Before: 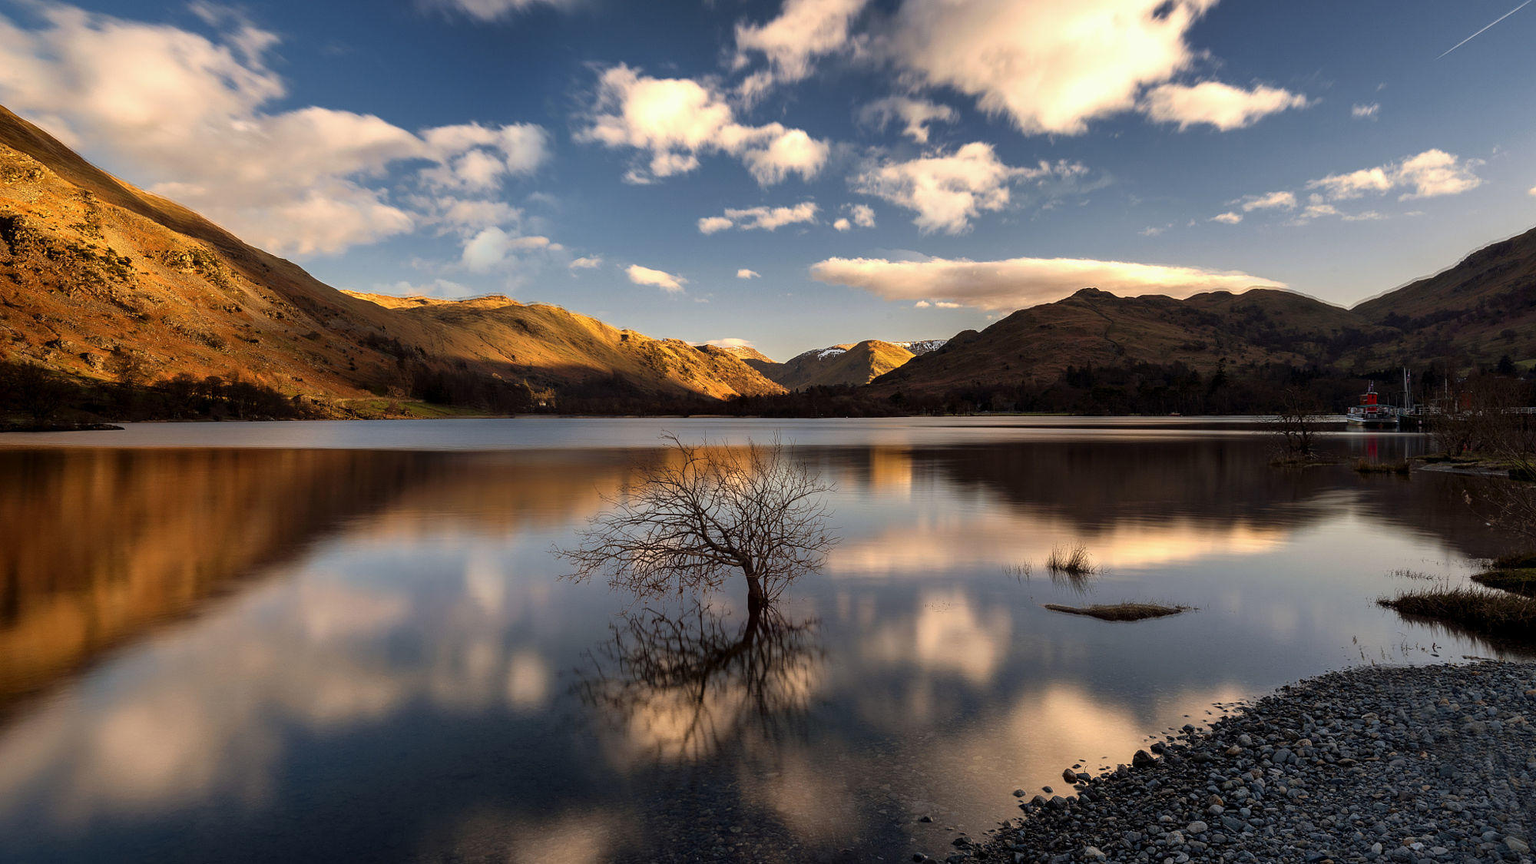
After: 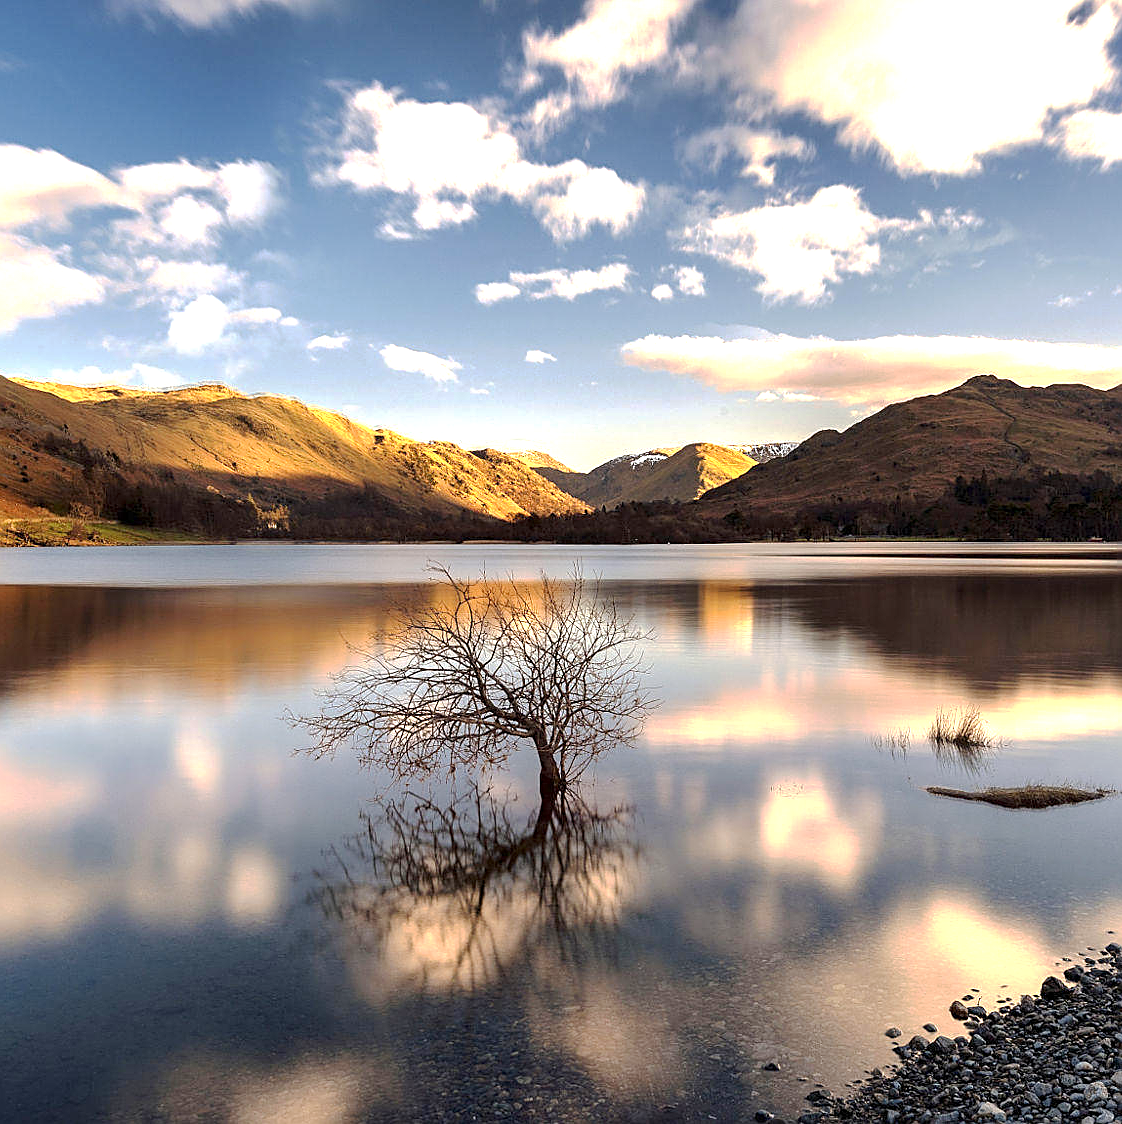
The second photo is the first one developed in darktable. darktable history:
sharpen: on, module defaults
exposure: exposure 1.162 EV, compensate highlight preservation false
base curve: curves: ch0 [(0, 0) (0.235, 0.266) (0.503, 0.496) (0.786, 0.72) (1, 1)], preserve colors none
crop: left 21.742%, right 22.147%, bottom 0.011%
